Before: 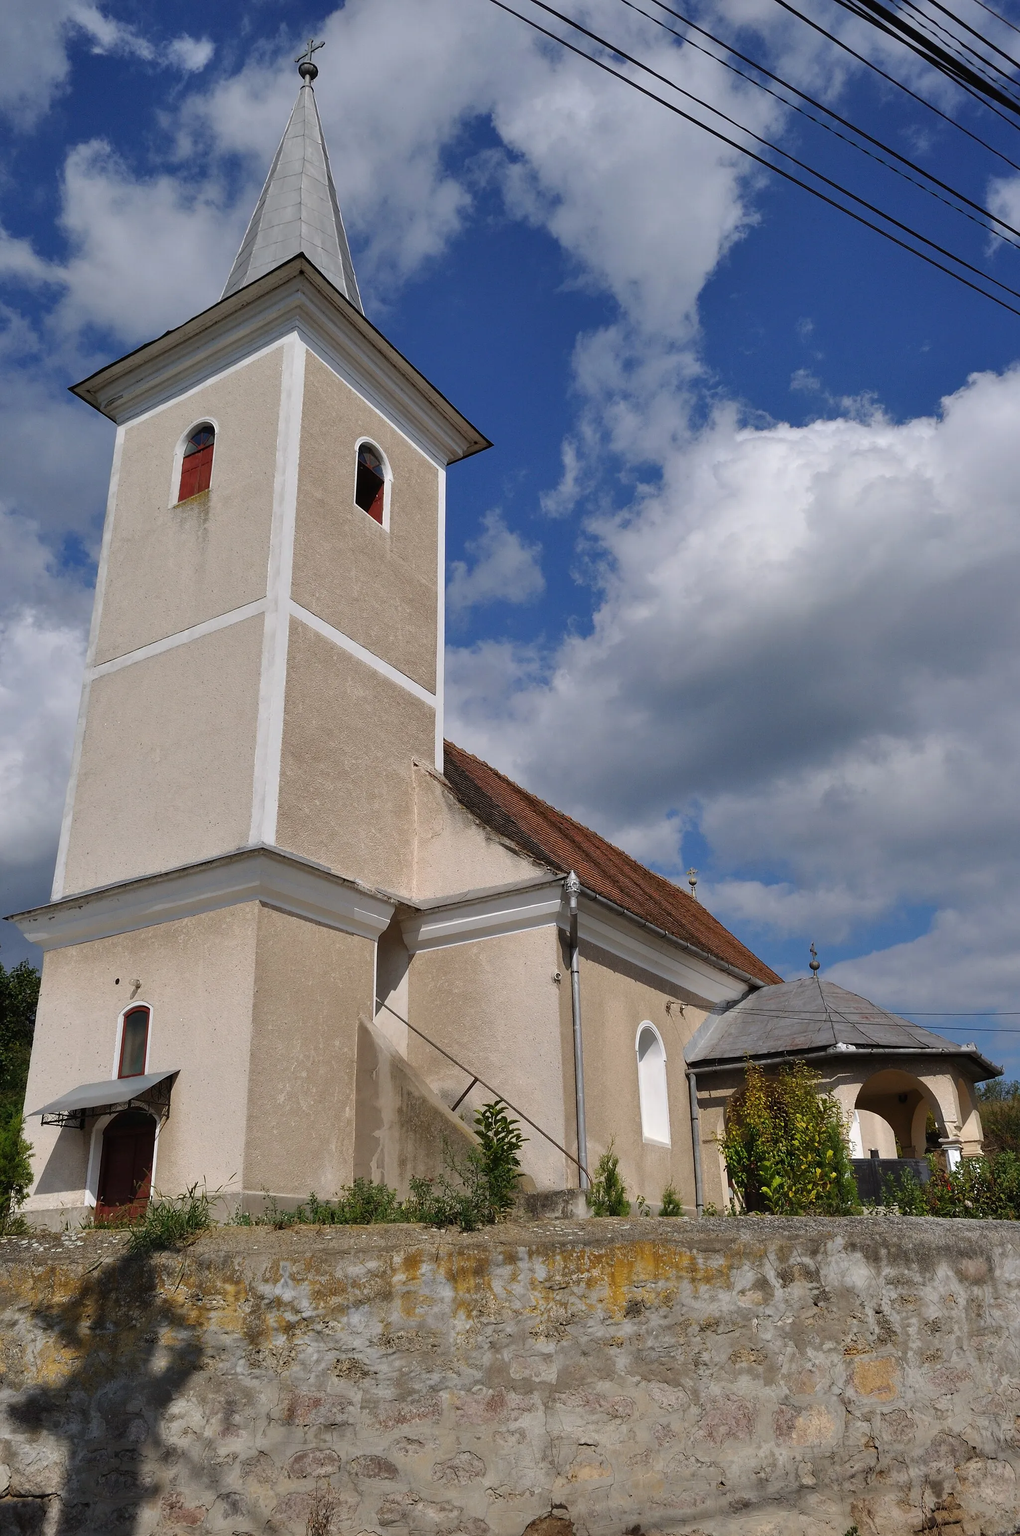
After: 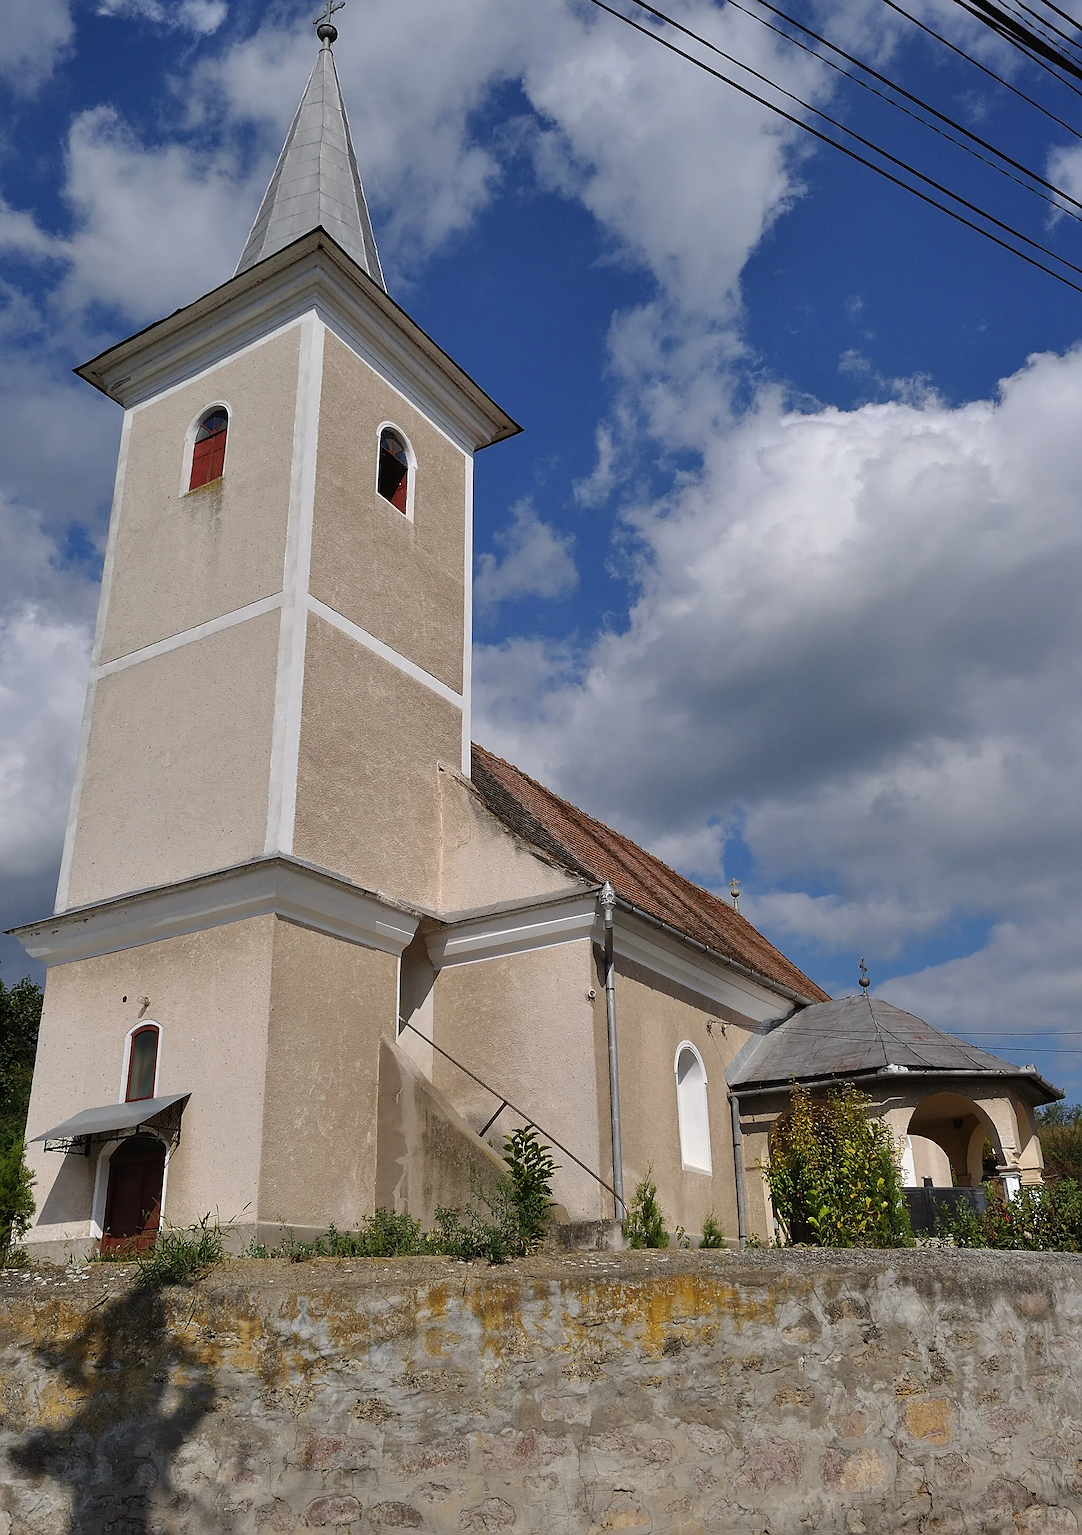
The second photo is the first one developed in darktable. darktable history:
crop and rotate: top 2.625%, bottom 3.108%
sharpen: on, module defaults
exposure: exposure -0.029 EV, compensate highlight preservation false
